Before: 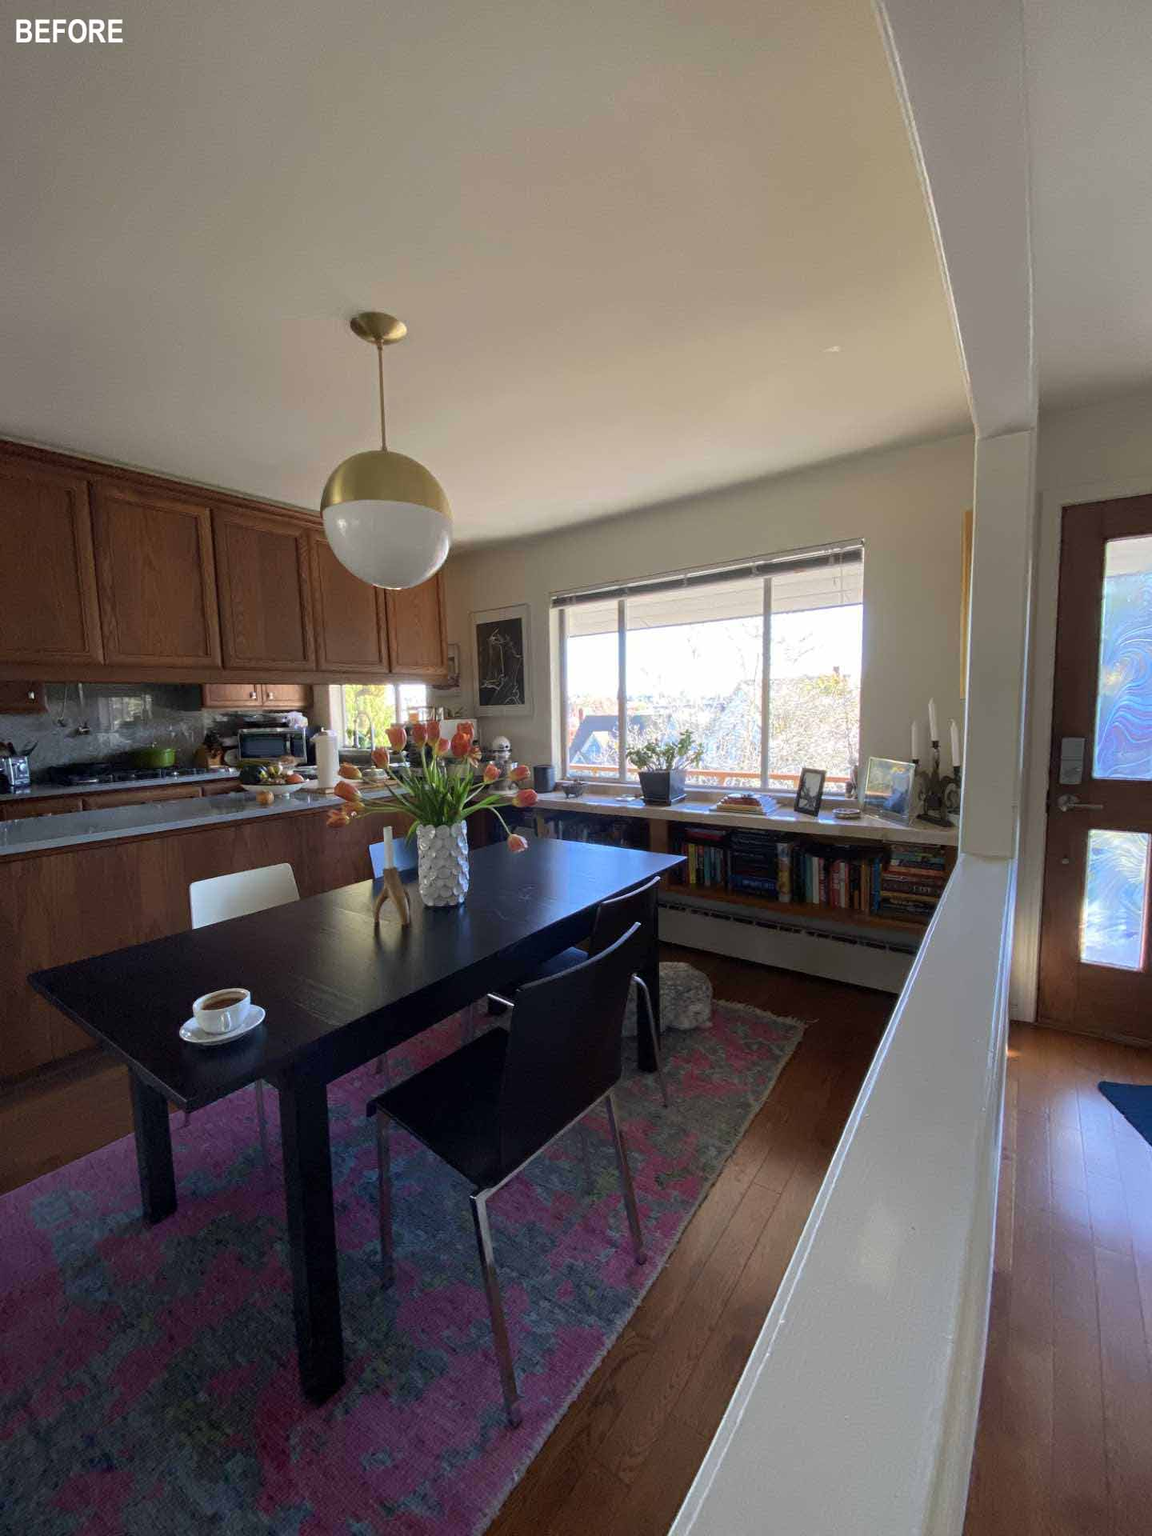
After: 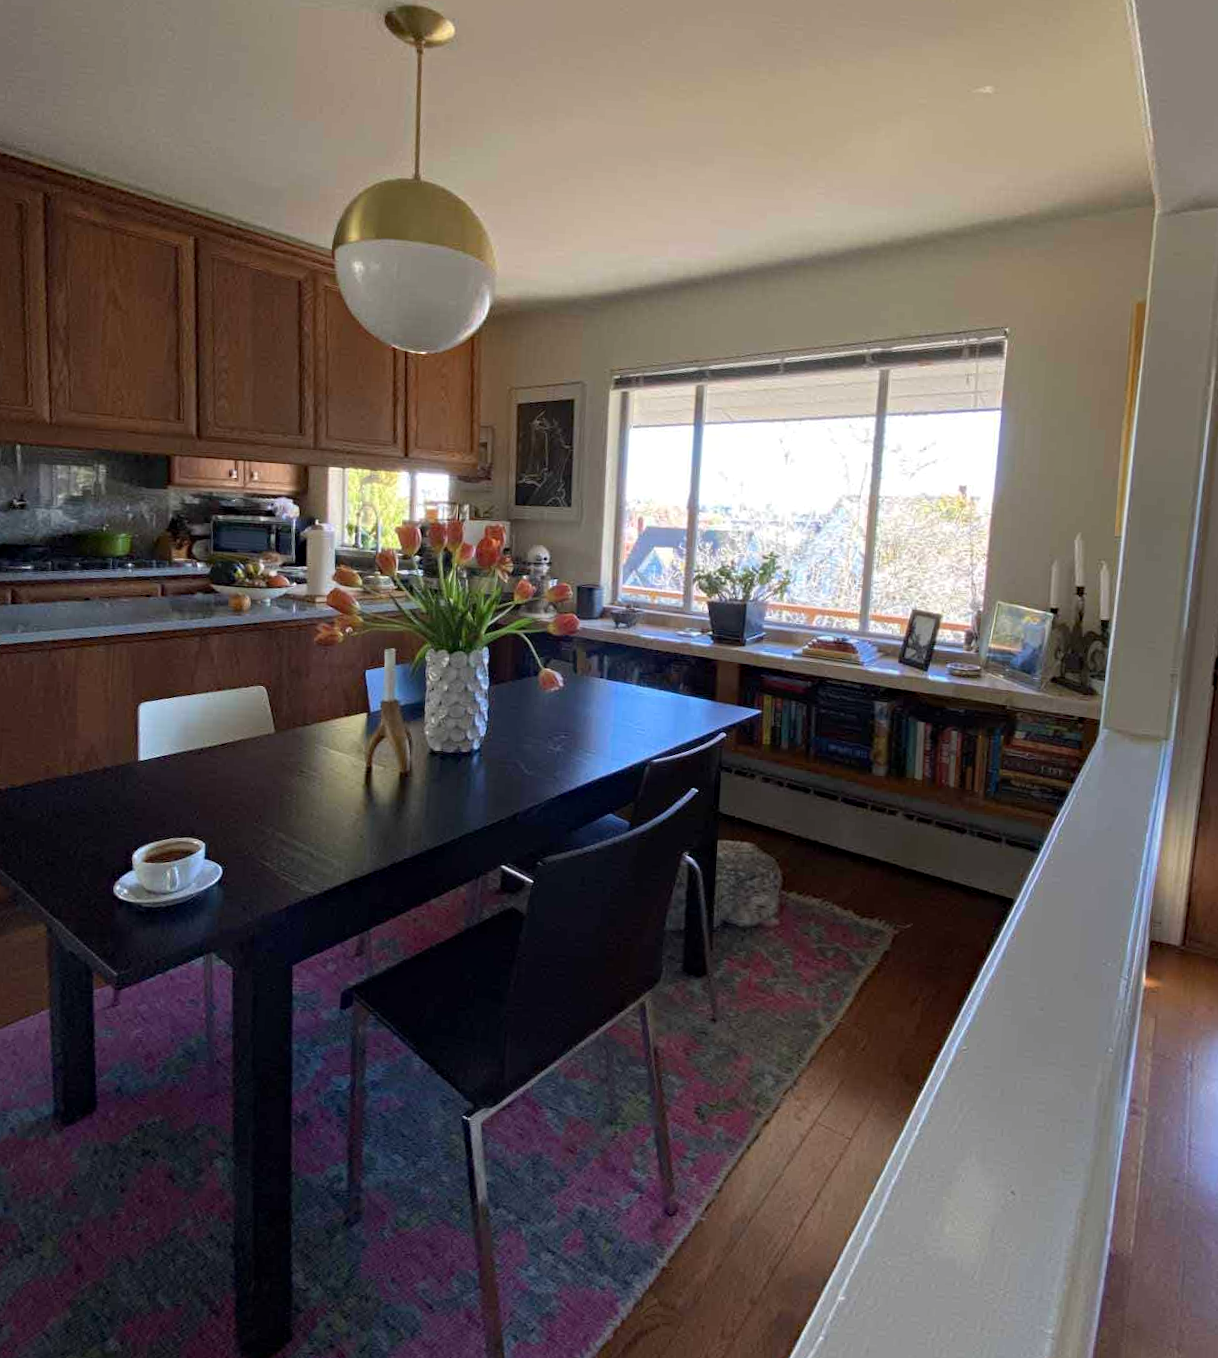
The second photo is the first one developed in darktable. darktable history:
crop and rotate: angle -3.76°, left 9.74%, top 20.62%, right 12.284%, bottom 11.81%
haze removal: compatibility mode true, adaptive false
